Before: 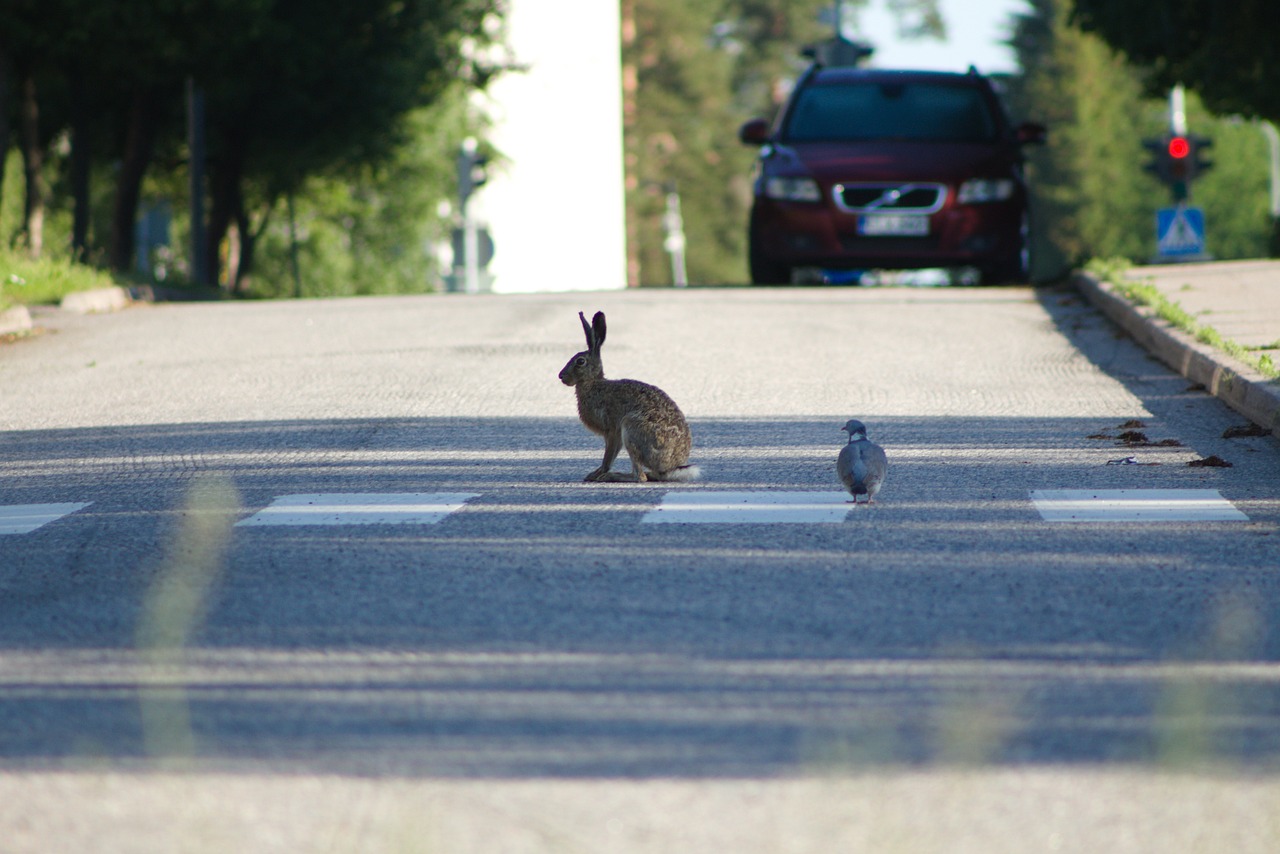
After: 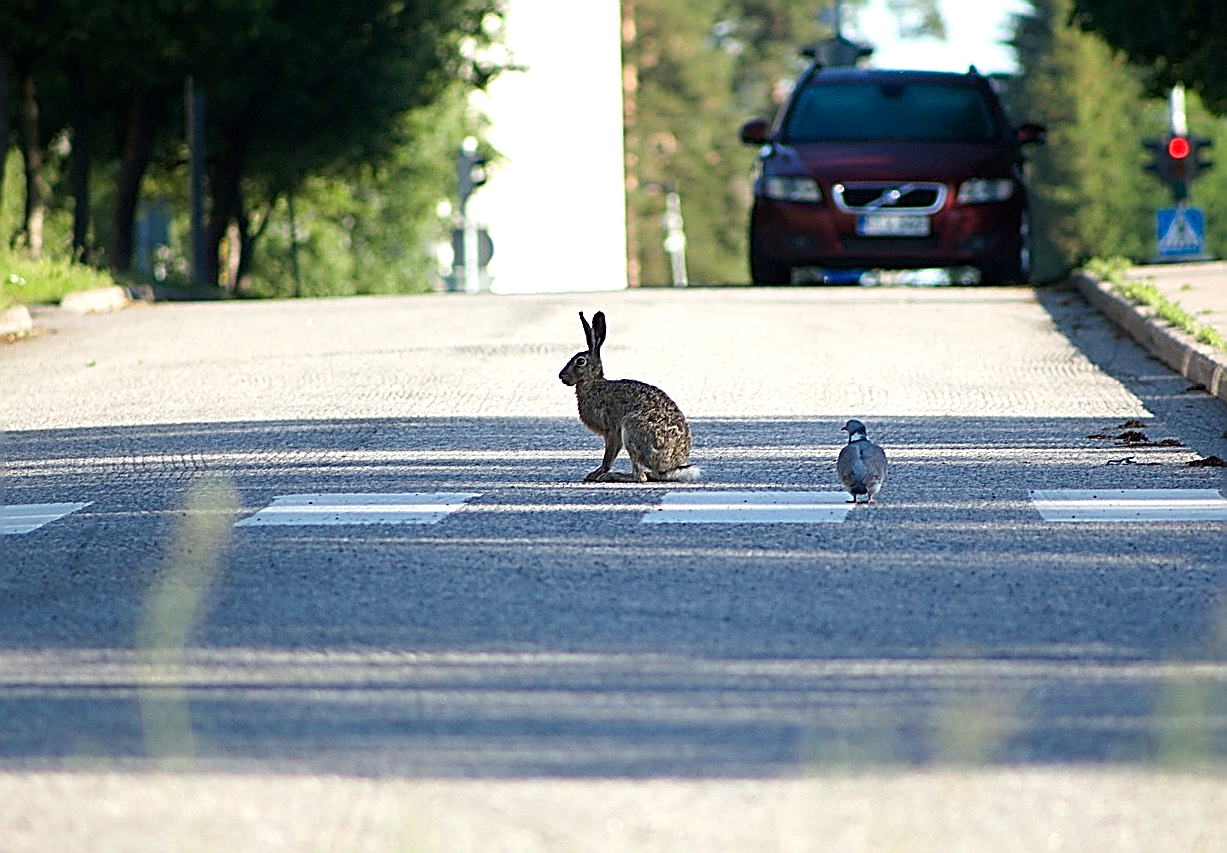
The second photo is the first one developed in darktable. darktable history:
exposure: black level correction 0.003, exposure 0.383 EV, compensate highlight preservation false
crop: right 4.126%, bottom 0.031%
sharpen: amount 2
